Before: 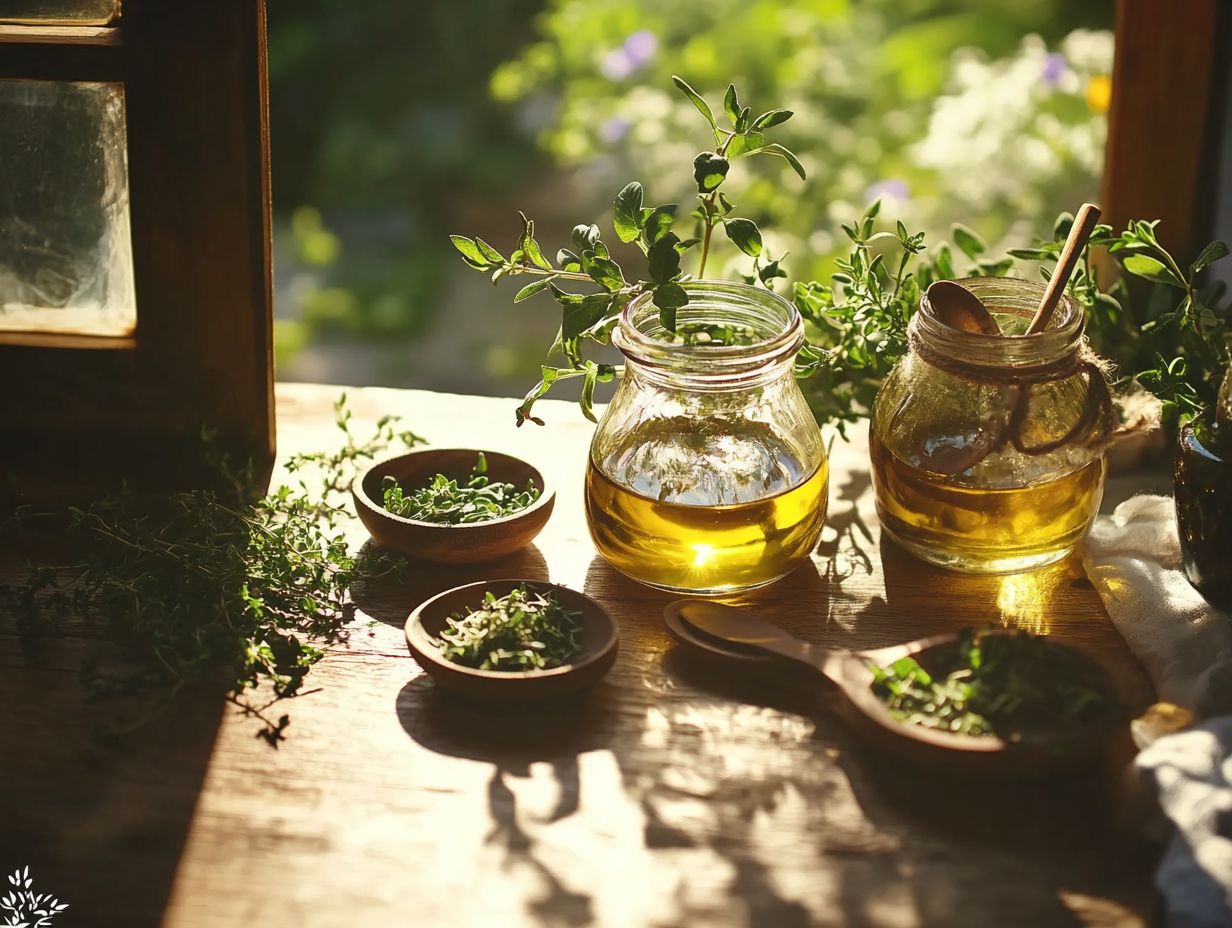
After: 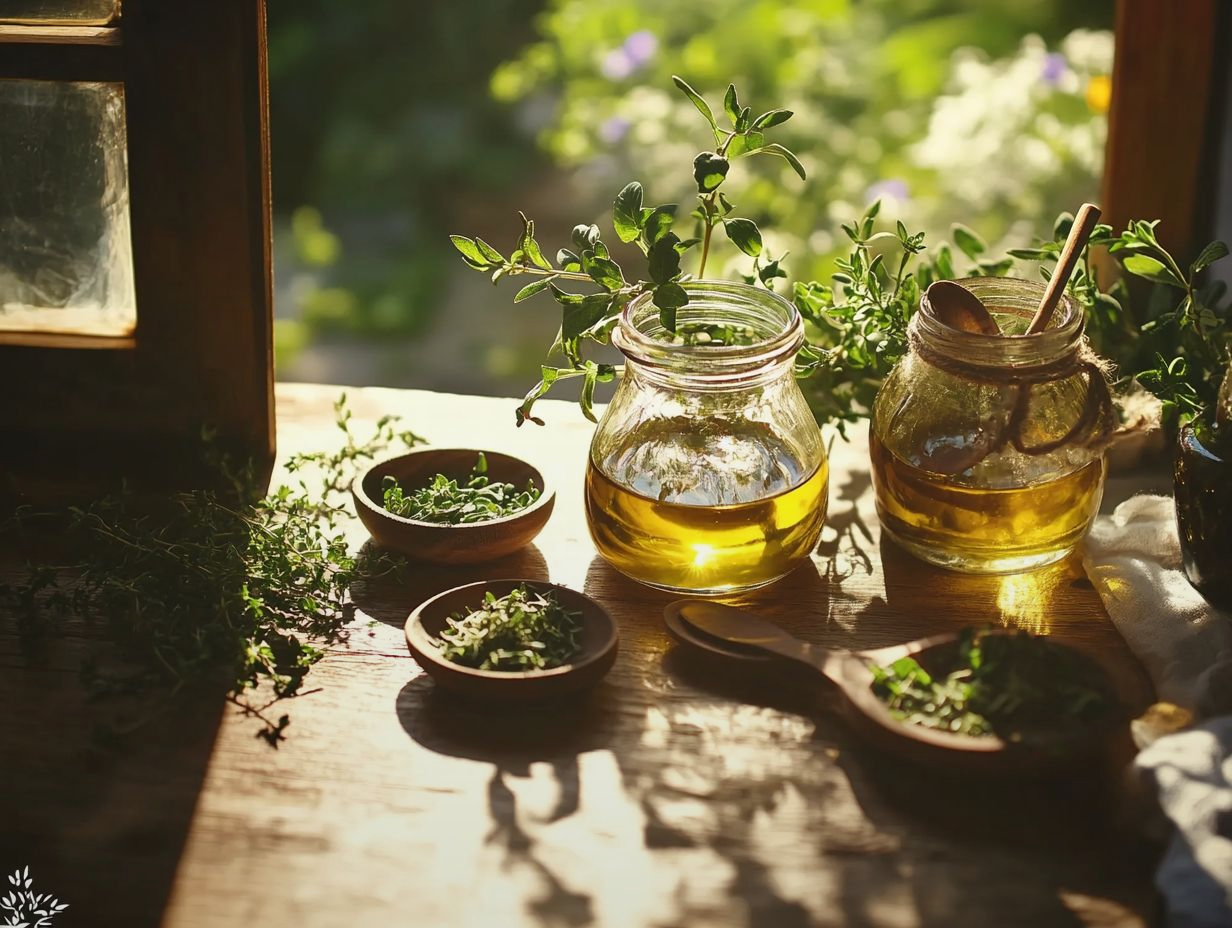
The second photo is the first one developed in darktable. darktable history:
exposure: exposure -0.021 EV, compensate highlight preservation false
graduated density: rotation -180°, offset 27.42
